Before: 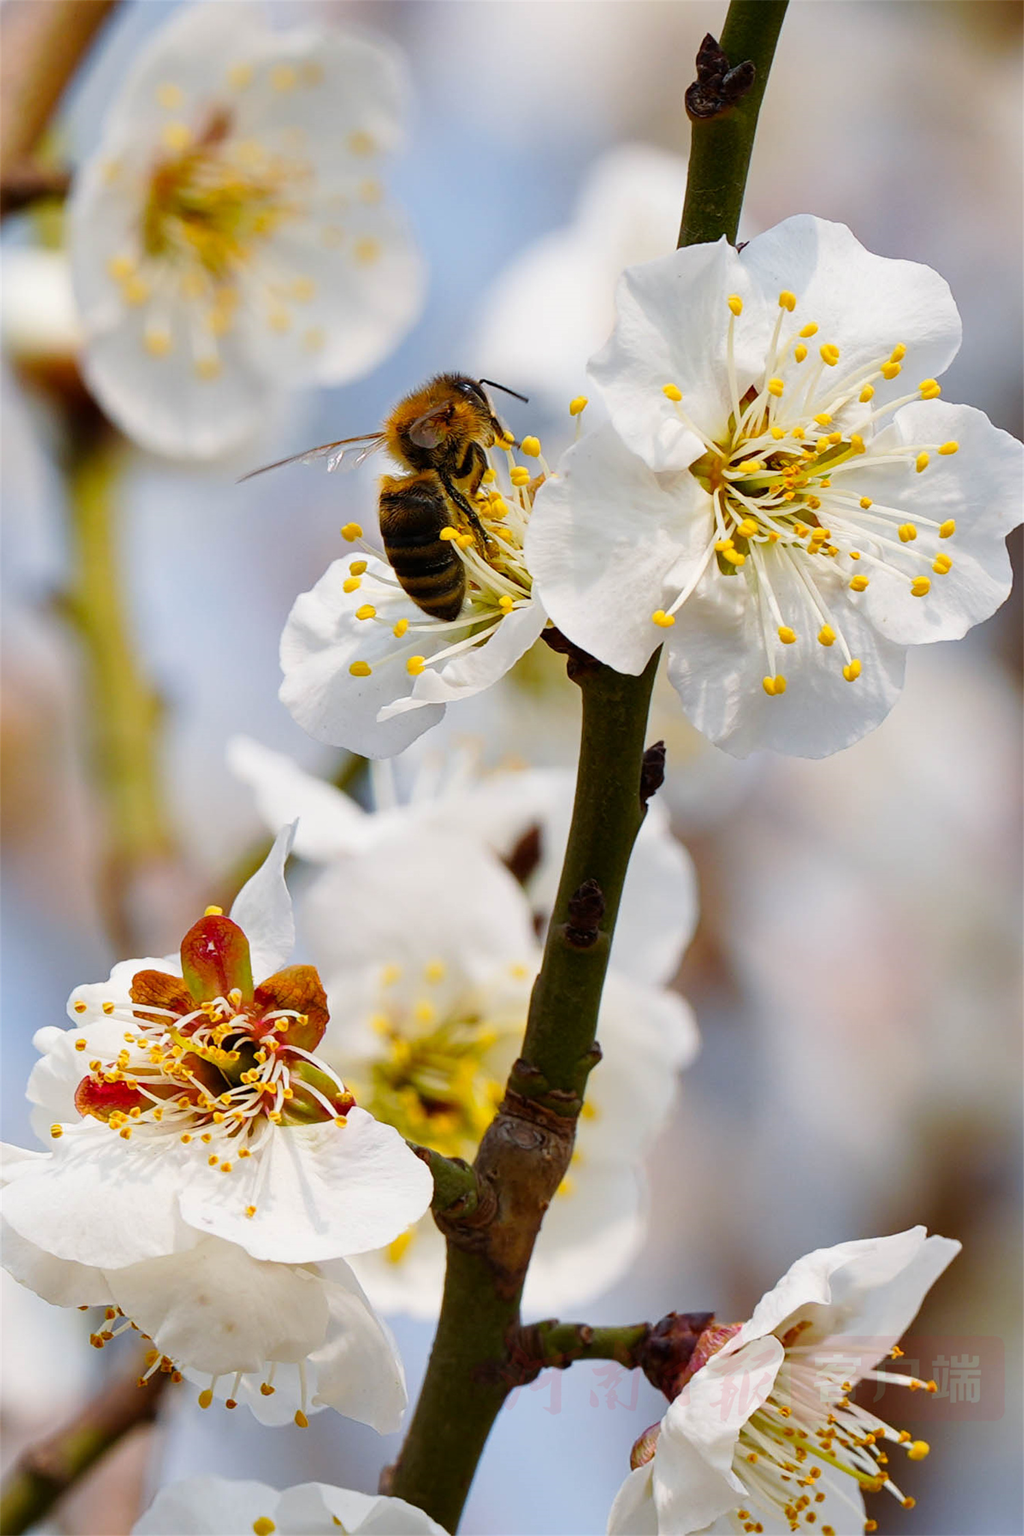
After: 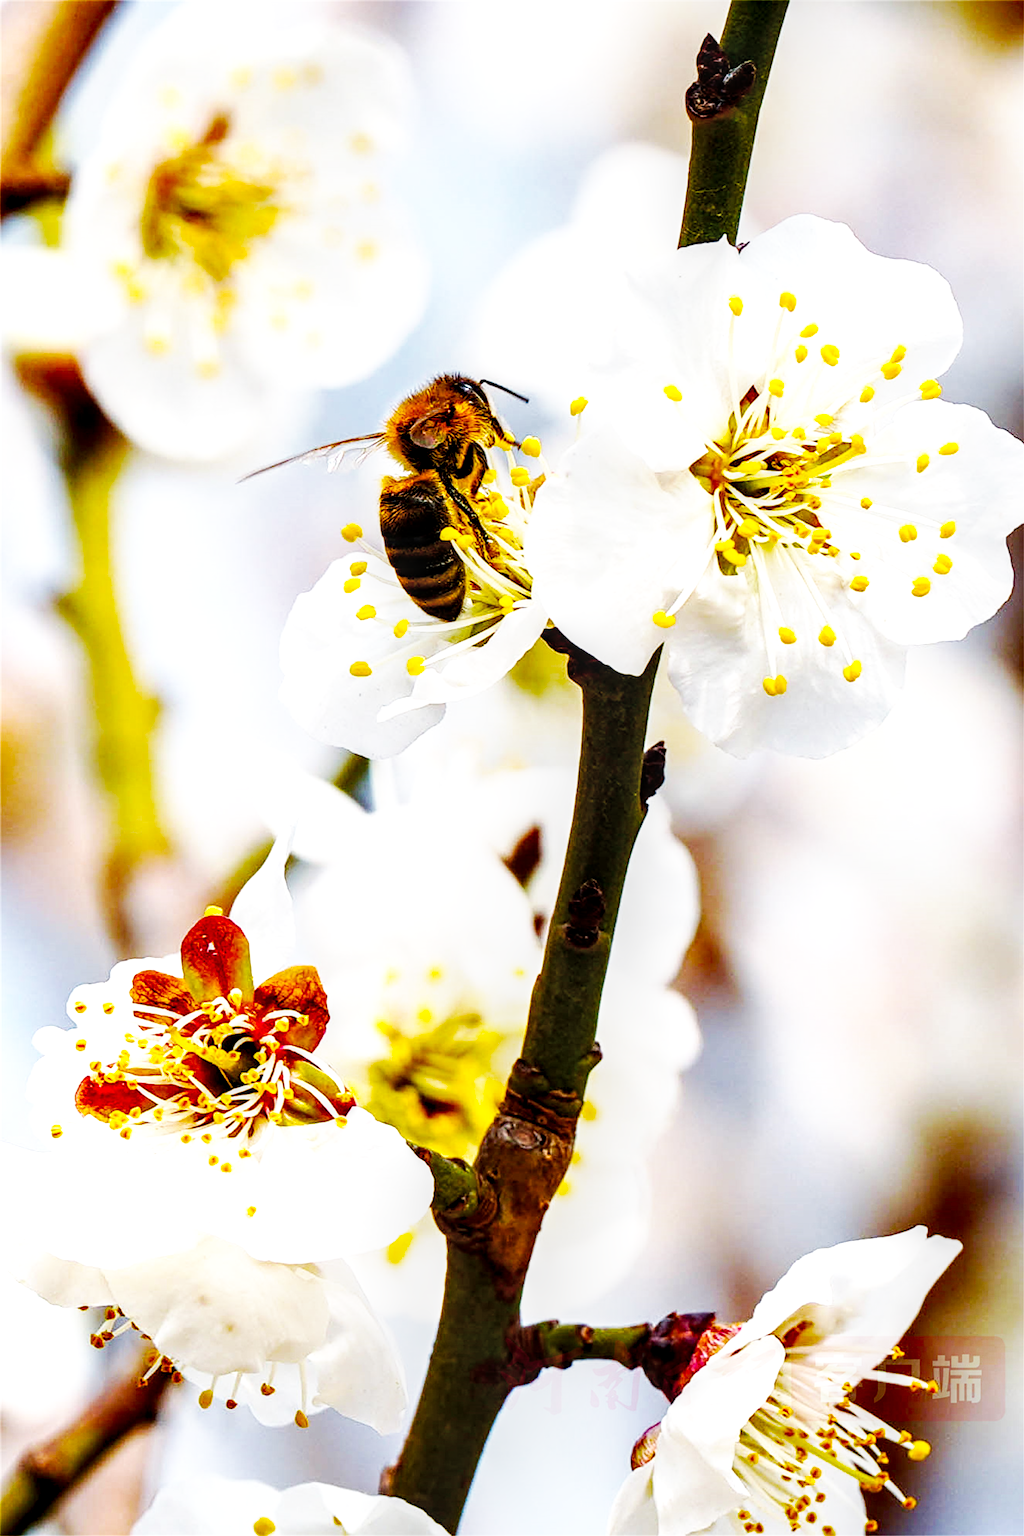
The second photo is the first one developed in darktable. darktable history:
sharpen: amount 0.2
base curve: curves: ch0 [(0, 0) (0.007, 0.004) (0.027, 0.03) (0.046, 0.07) (0.207, 0.54) (0.442, 0.872) (0.673, 0.972) (1, 1)], preserve colors none
local contrast: detail 160%
color balance rgb: linear chroma grading › shadows 16%, perceptual saturation grading › global saturation 8%, perceptual saturation grading › shadows 4%, perceptual brilliance grading › global brilliance 2%, perceptual brilliance grading › highlights 8%, perceptual brilliance grading › shadows -4%, global vibrance 16%, saturation formula JzAzBz (2021)
